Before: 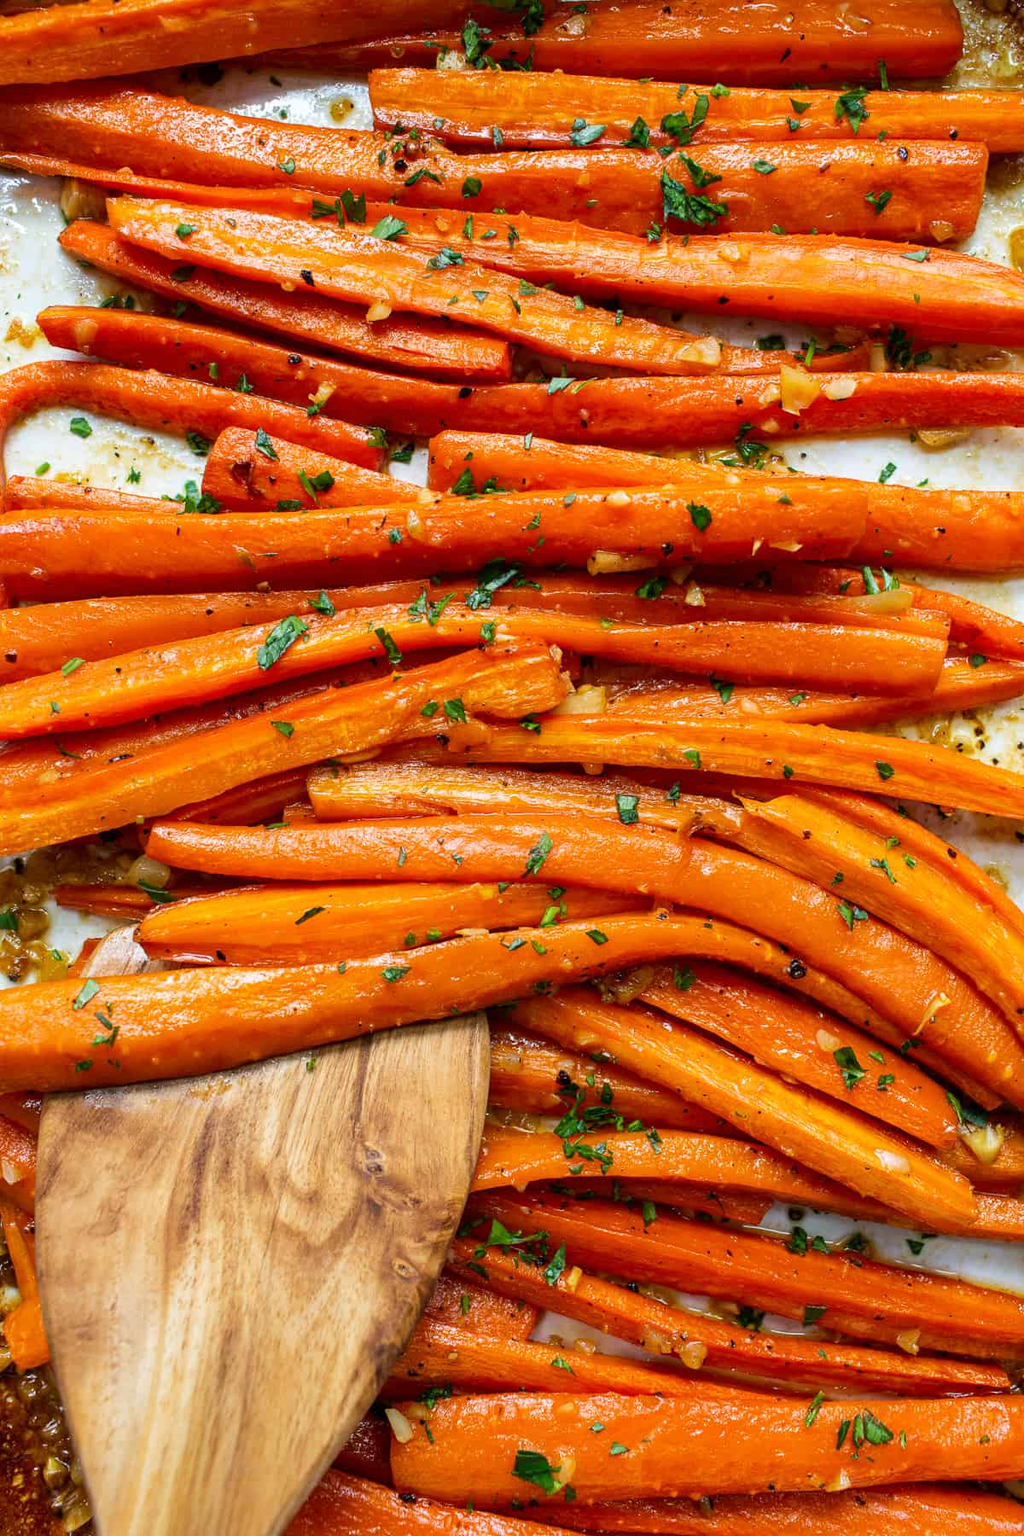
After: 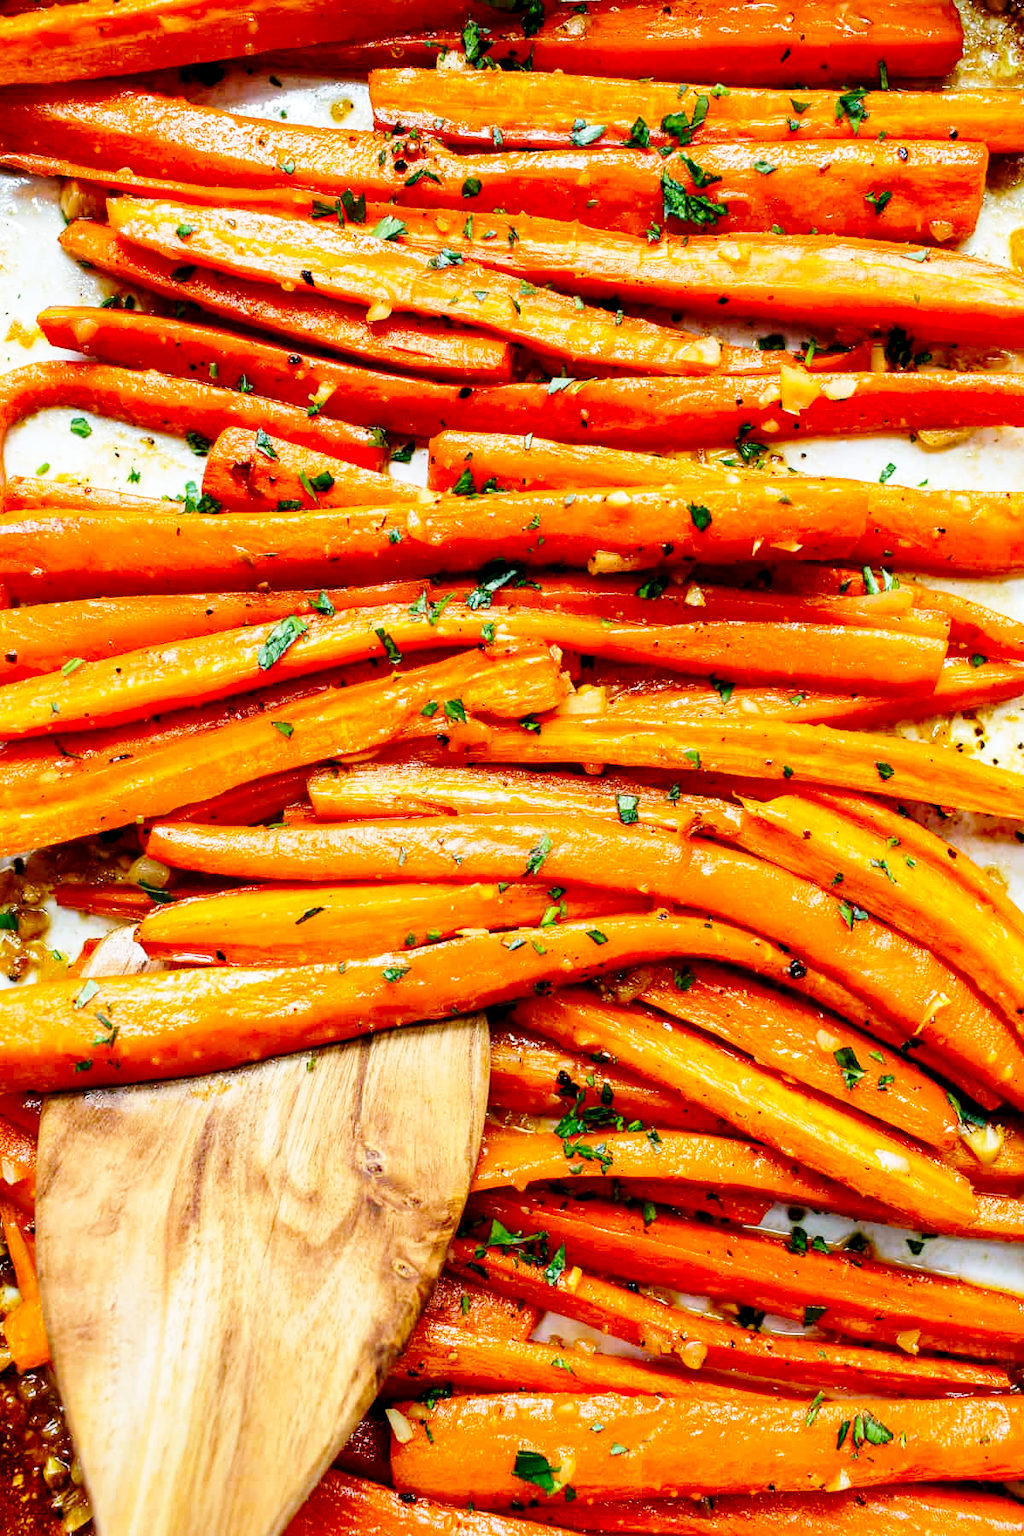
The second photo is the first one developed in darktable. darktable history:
exposure: black level correction 0.01, exposure 0.011 EV, compensate highlight preservation false
base curve: curves: ch0 [(0, 0) (0.028, 0.03) (0.121, 0.232) (0.46, 0.748) (0.859, 0.968) (1, 1)], preserve colors none
